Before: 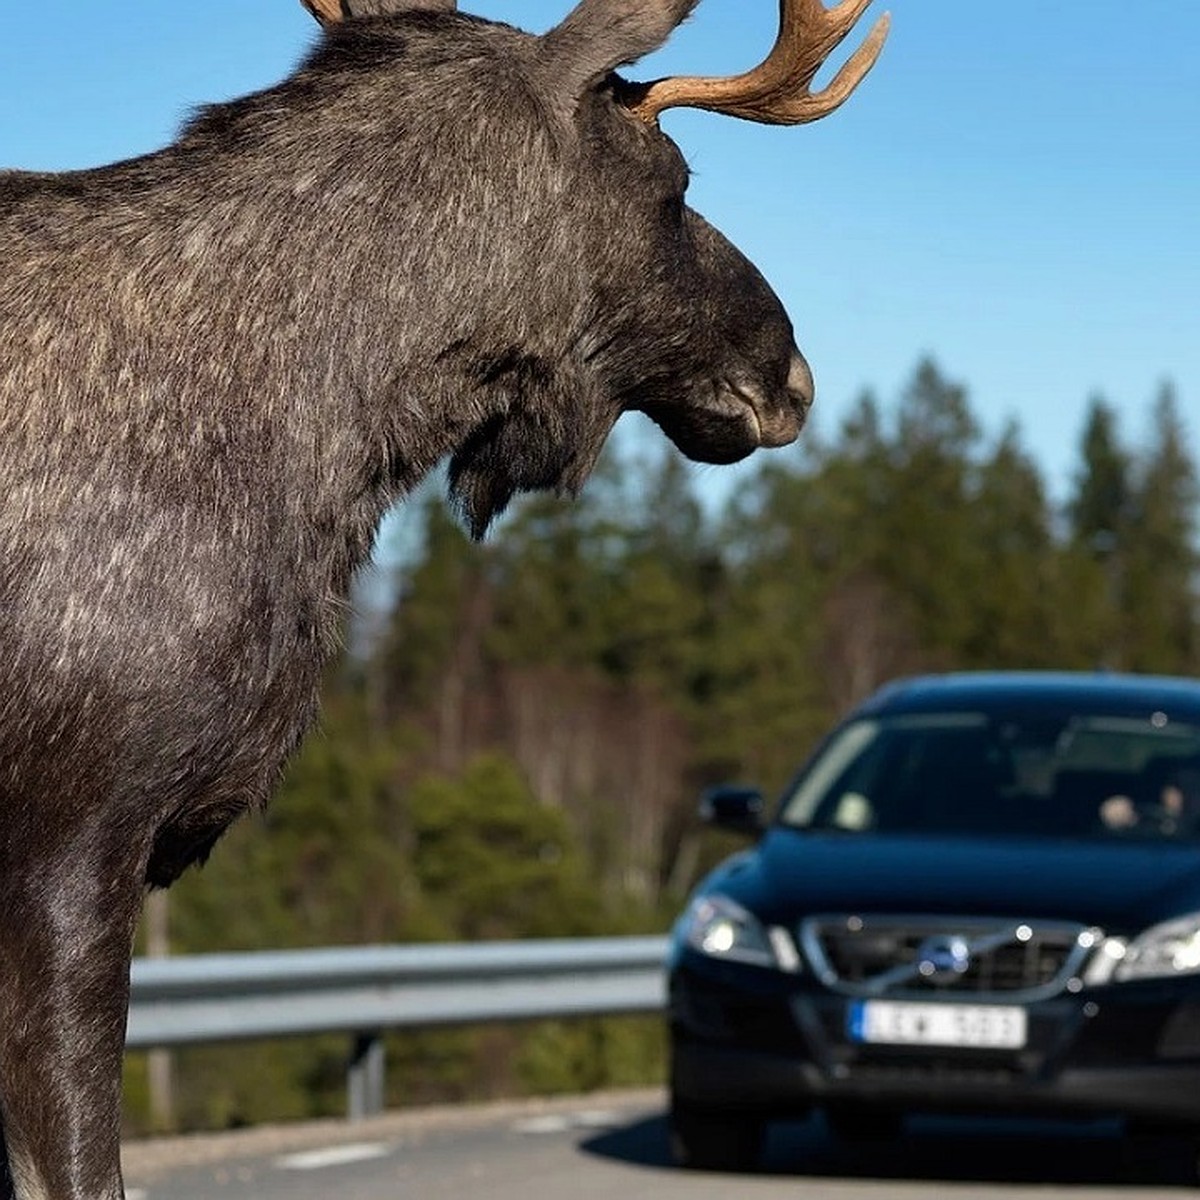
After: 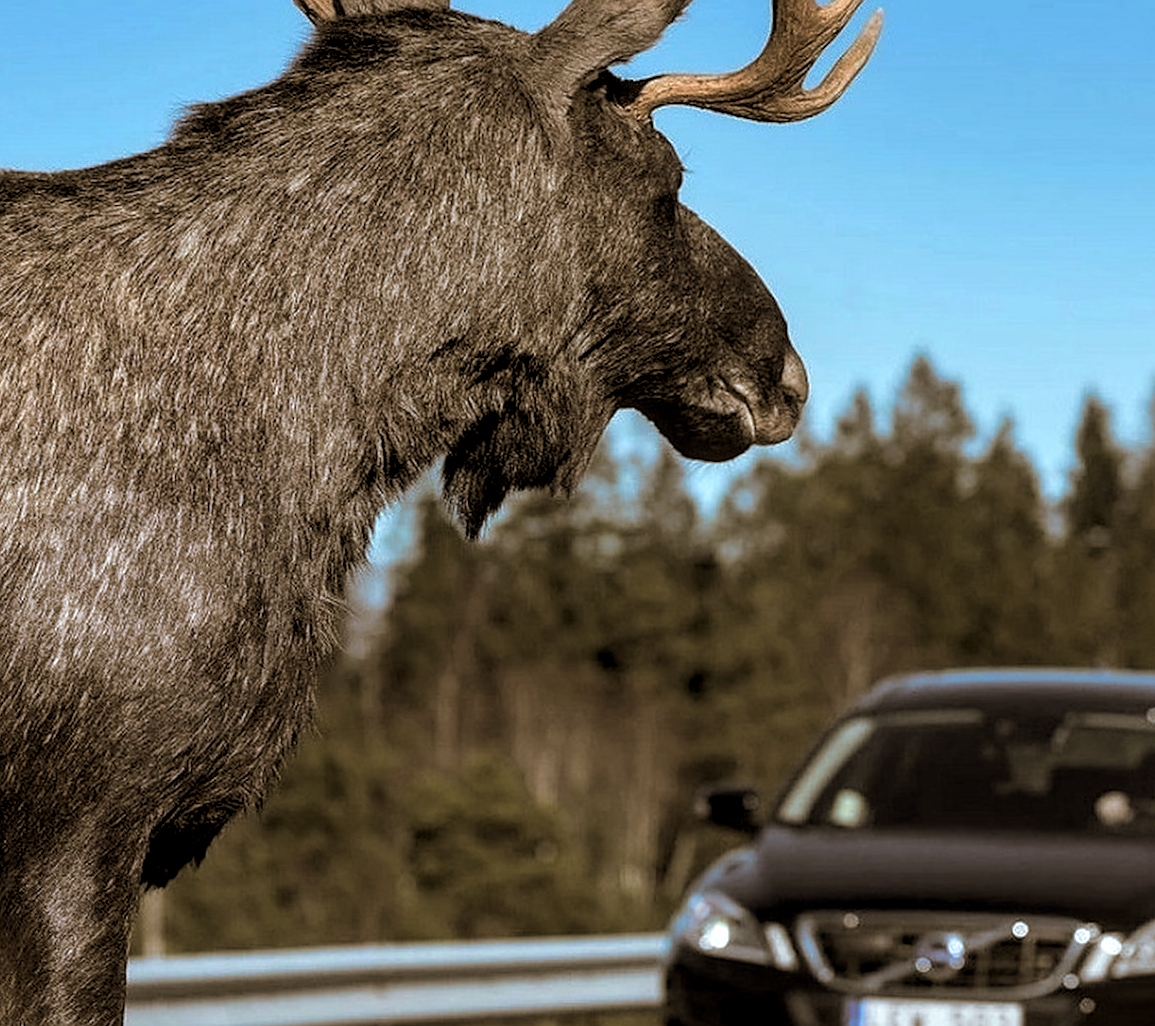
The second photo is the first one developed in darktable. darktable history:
color correction: highlights a* -3.28, highlights b* -6.24, shadows a* 3.1, shadows b* 5.19
crop and rotate: angle 0.2°, left 0.275%, right 3.127%, bottom 14.18%
local contrast: detail 130%
split-toning: shadows › hue 37.98°, highlights › hue 185.58°, balance -55.261
sharpen: amount 0.2
white balance: emerald 1
tone equalizer: on, module defaults
